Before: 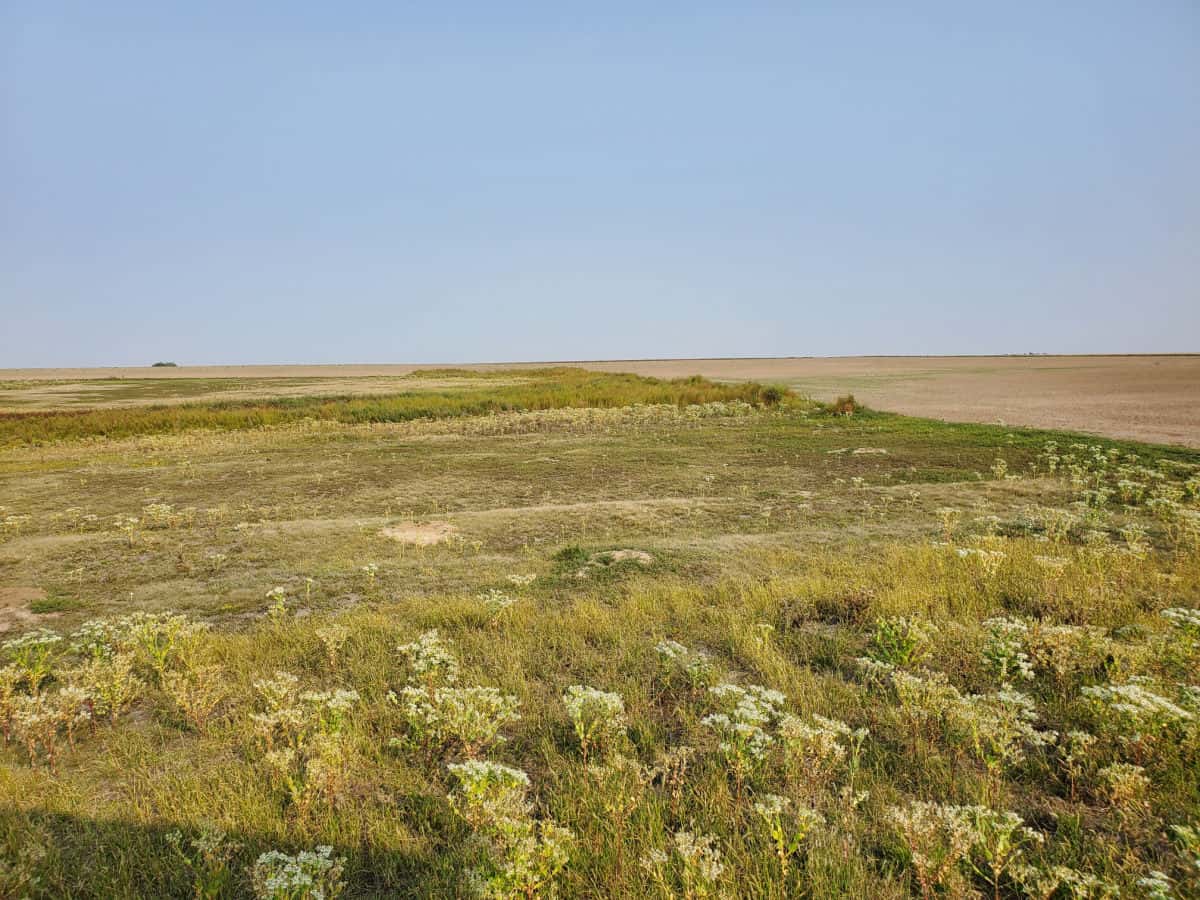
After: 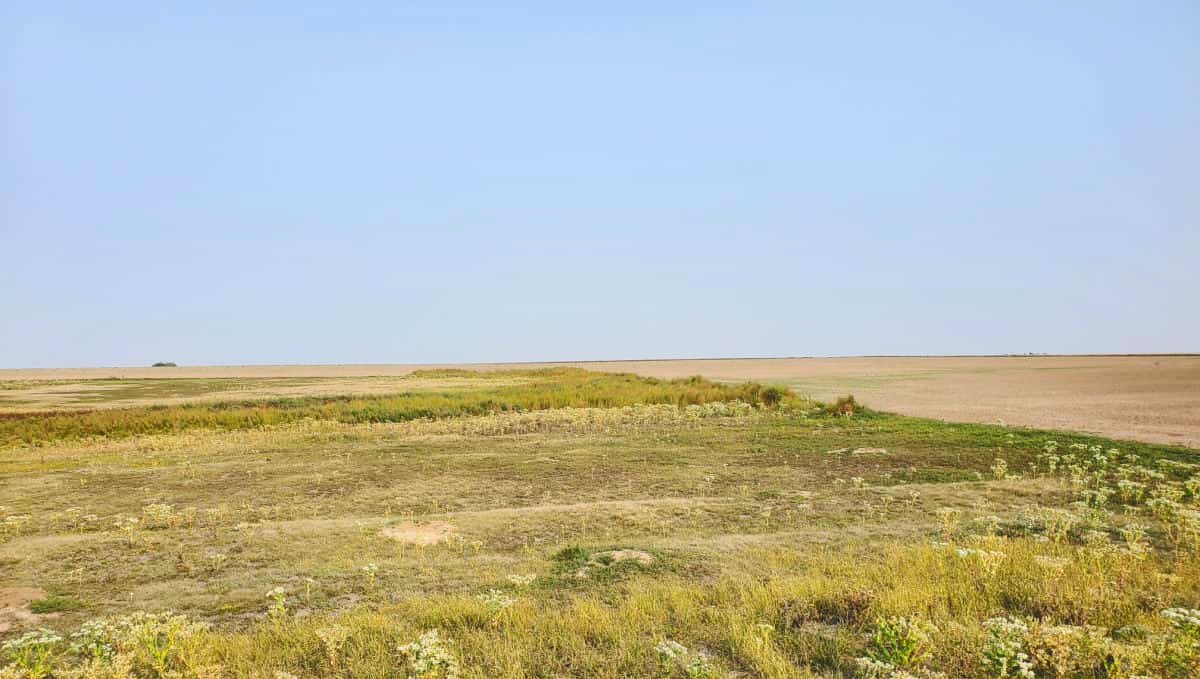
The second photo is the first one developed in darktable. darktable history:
crop: bottom 24.551%
shadows and highlights: shadows 0.428, highlights 40.34
contrast brightness saturation: contrast 0.034, brightness 0.066, saturation 0.126
tone curve: curves: ch0 [(0, 0) (0.003, 0.156) (0.011, 0.156) (0.025, 0.157) (0.044, 0.164) (0.069, 0.172) (0.1, 0.181) (0.136, 0.191) (0.177, 0.214) (0.224, 0.245) (0.277, 0.285) (0.335, 0.333) (0.399, 0.387) (0.468, 0.471) (0.543, 0.556) (0.623, 0.648) (0.709, 0.734) (0.801, 0.809) (0.898, 0.891) (1, 1)], color space Lab, independent channels, preserve colors none
